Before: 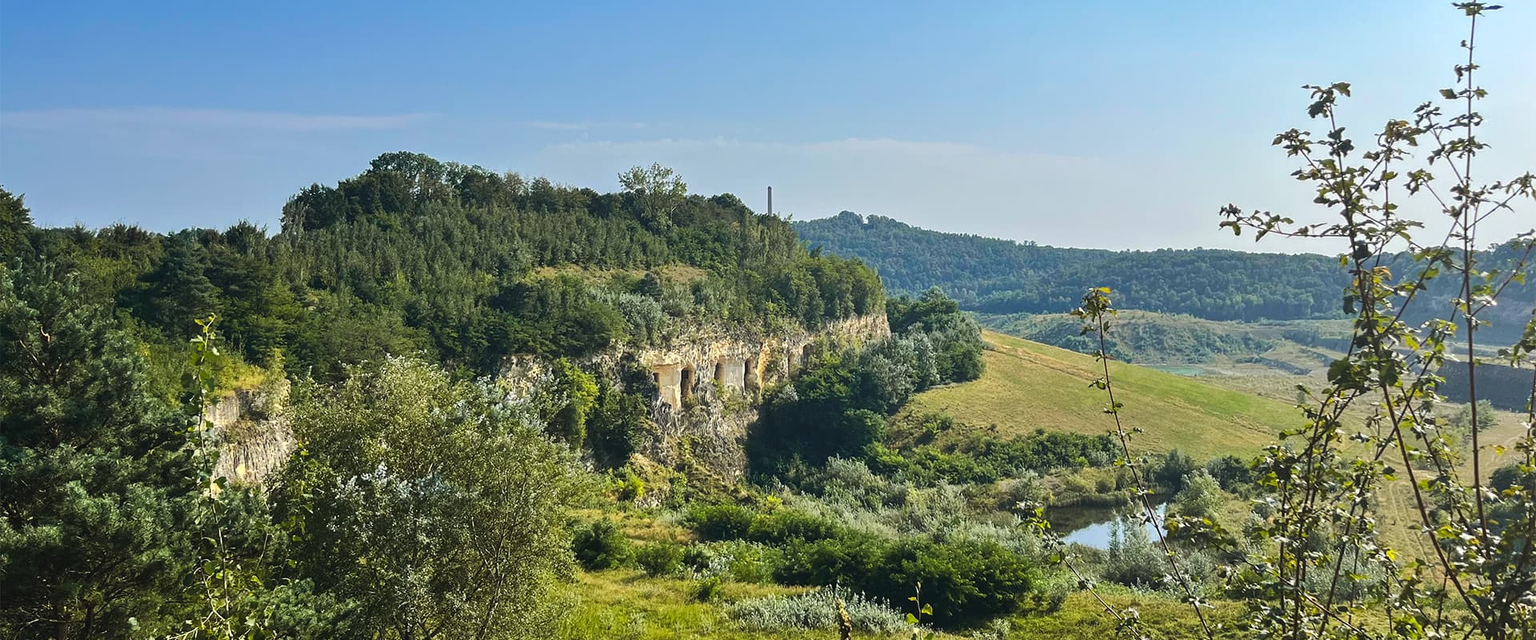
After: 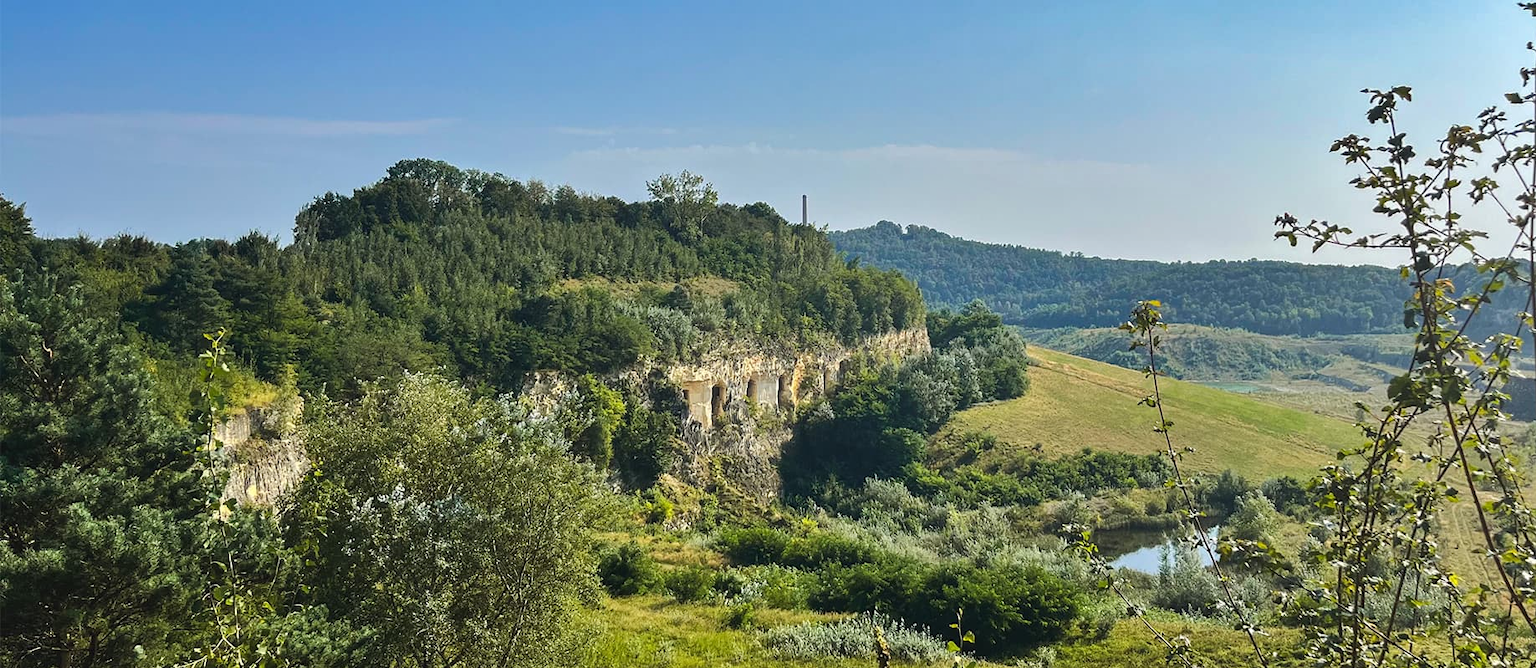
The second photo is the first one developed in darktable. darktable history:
shadows and highlights: shadows 23.05, highlights -49.25, soften with gaussian
crop: right 4.283%, bottom 0.019%
